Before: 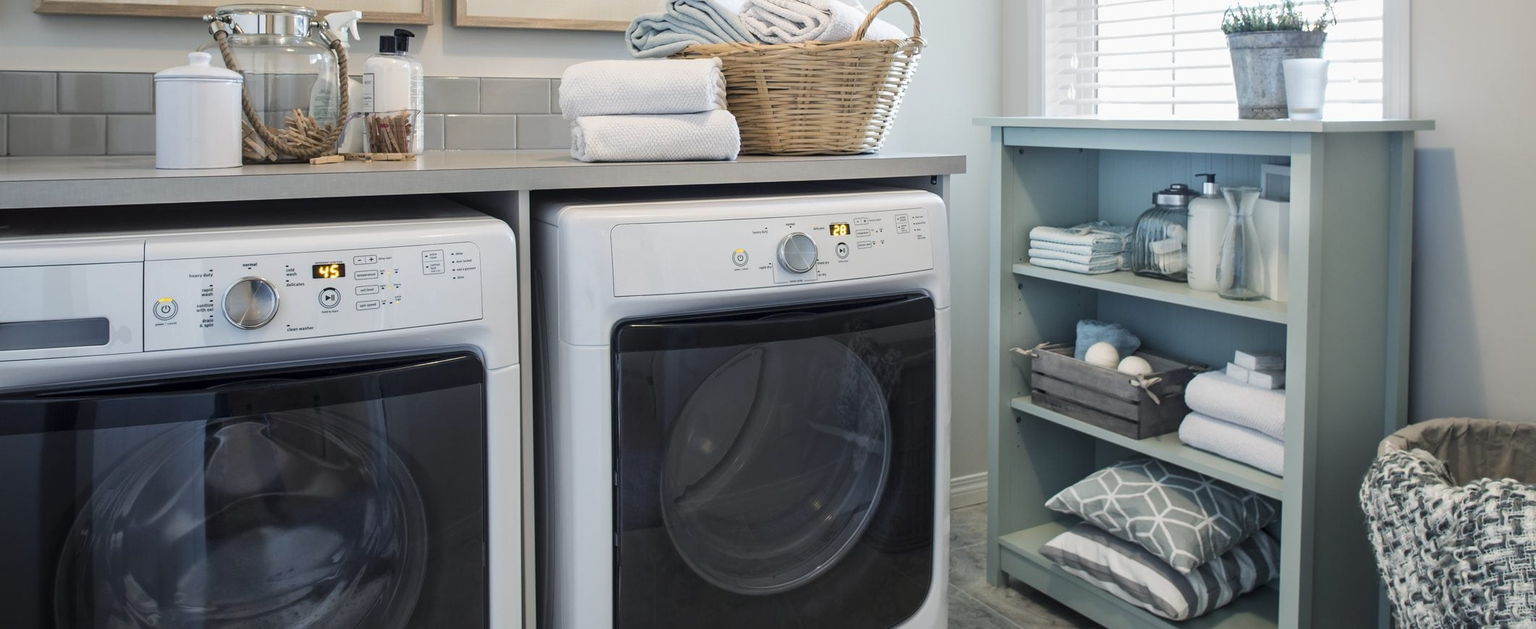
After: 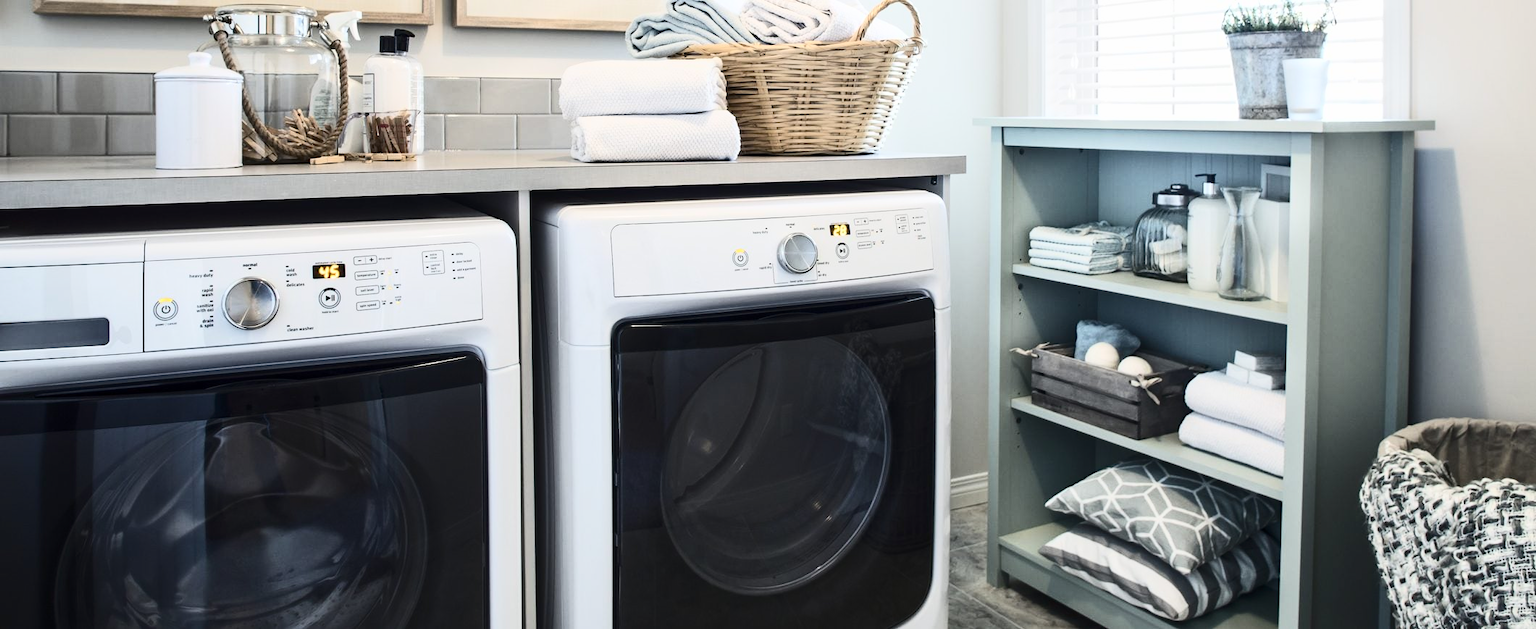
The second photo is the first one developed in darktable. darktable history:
contrast brightness saturation: contrast 0.389, brightness 0.112
